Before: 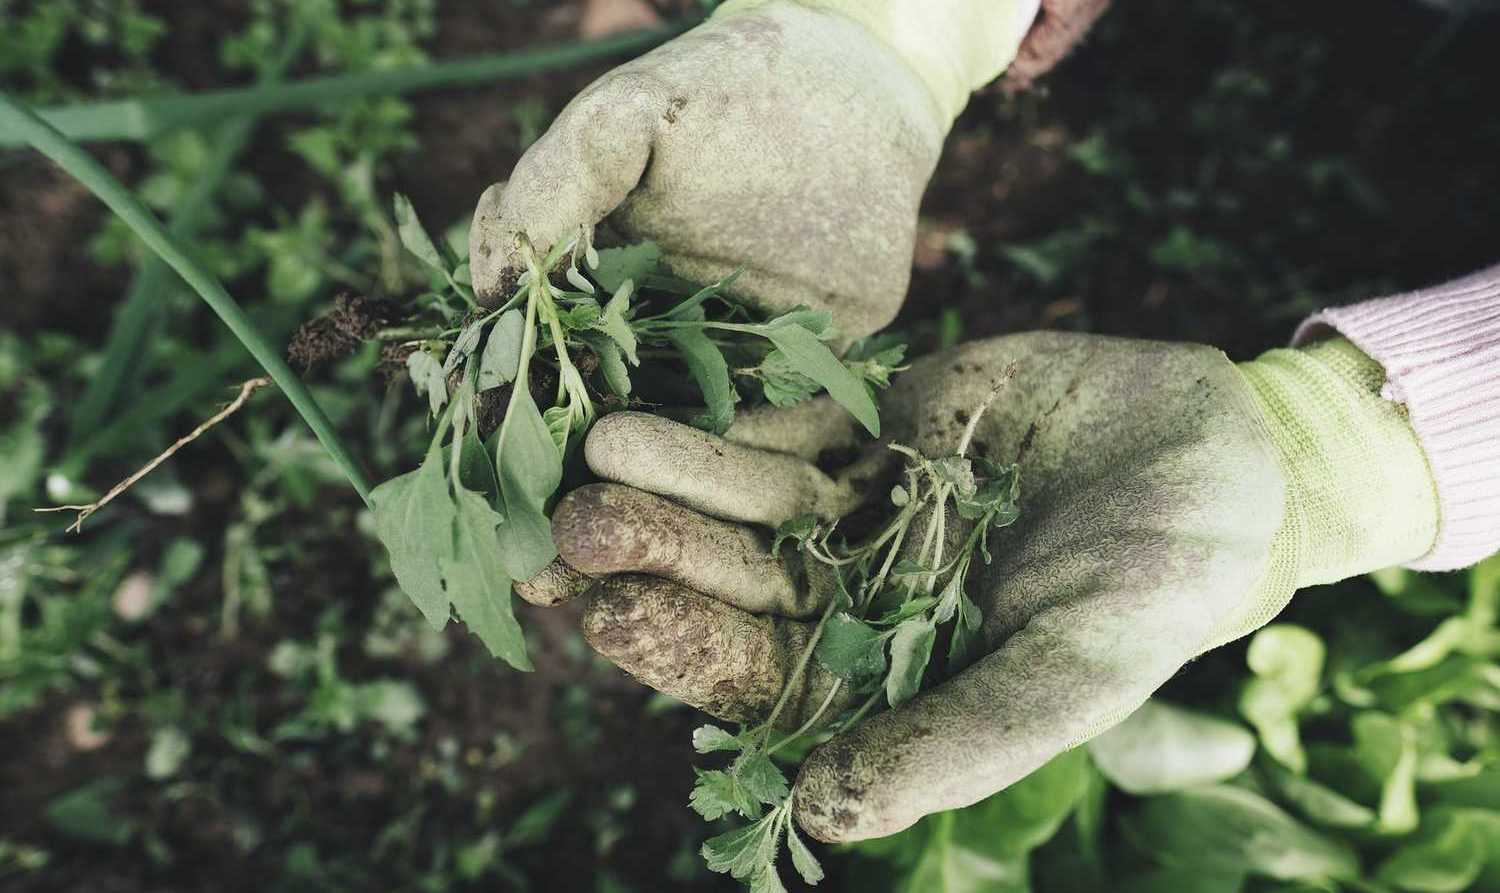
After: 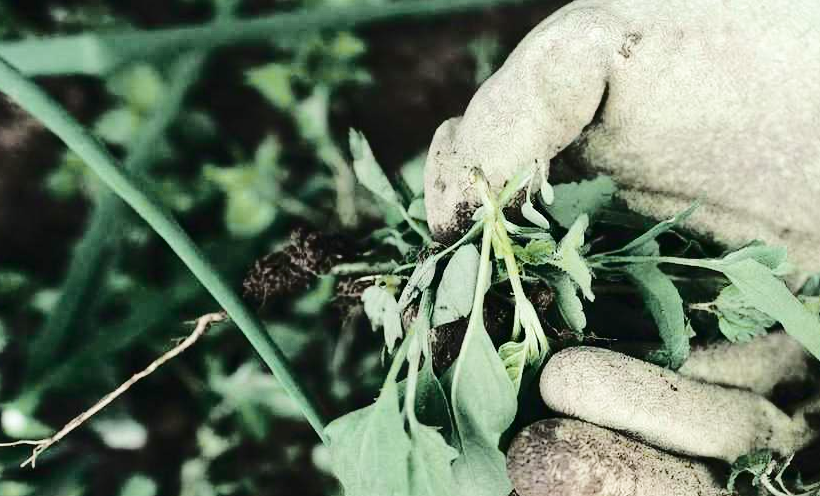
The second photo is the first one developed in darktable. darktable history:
crop and rotate: left 3.025%, top 7.381%, right 42.295%, bottom 37.021%
velvia: on, module defaults
color balance rgb: linear chroma grading › shadows -7.317%, linear chroma grading › highlights -6.378%, linear chroma grading › global chroma -10.247%, linear chroma grading › mid-tones -7.982%, perceptual saturation grading › global saturation 20%, perceptual saturation grading › highlights -25.594%, perceptual saturation grading › shadows 24.221%
exposure: exposure 0.082 EV, compensate highlight preservation false
tone equalizer: -8 EV -0.397 EV, -7 EV -0.412 EV, -6 EV -0.308 EV, -5 EV -0.227 EV, -3 EV 0.23 EV, -2 EV 0.32 EV, -1 EV 0.379 EV, +0 EV 0.396 EV, edges refinement/feathering 500, mask exposure compensation -1.57 EV, preserve details no
tone curve: curves: ch0 [(0, 0) (0.094, 0.039) (0.243, 0.155) (0.411, 0.482) (0.479, 0.583) (0.654, 0.742) (0.793, 0.851) (0.994, 0.974)]; ch1 [(0, 0) (0.161, 0.092) (0.35, 0.33) (0.392, 0.392) (0.456, 0.456) (0.505, 0.502) (0.537, 0.518) (0.553, 0.53) (0.573, 0.569) (0.718, 0.718) (1, 1)]; ch2 [(0, 0) (0.346, 0.362) (0.411, 0.412) (0.502, 0.502) (0.531, 0.521) (0.576, 0.553) (0.615, 0.621) (1, 1)], color space Lab, independent channels, preserve colors none
